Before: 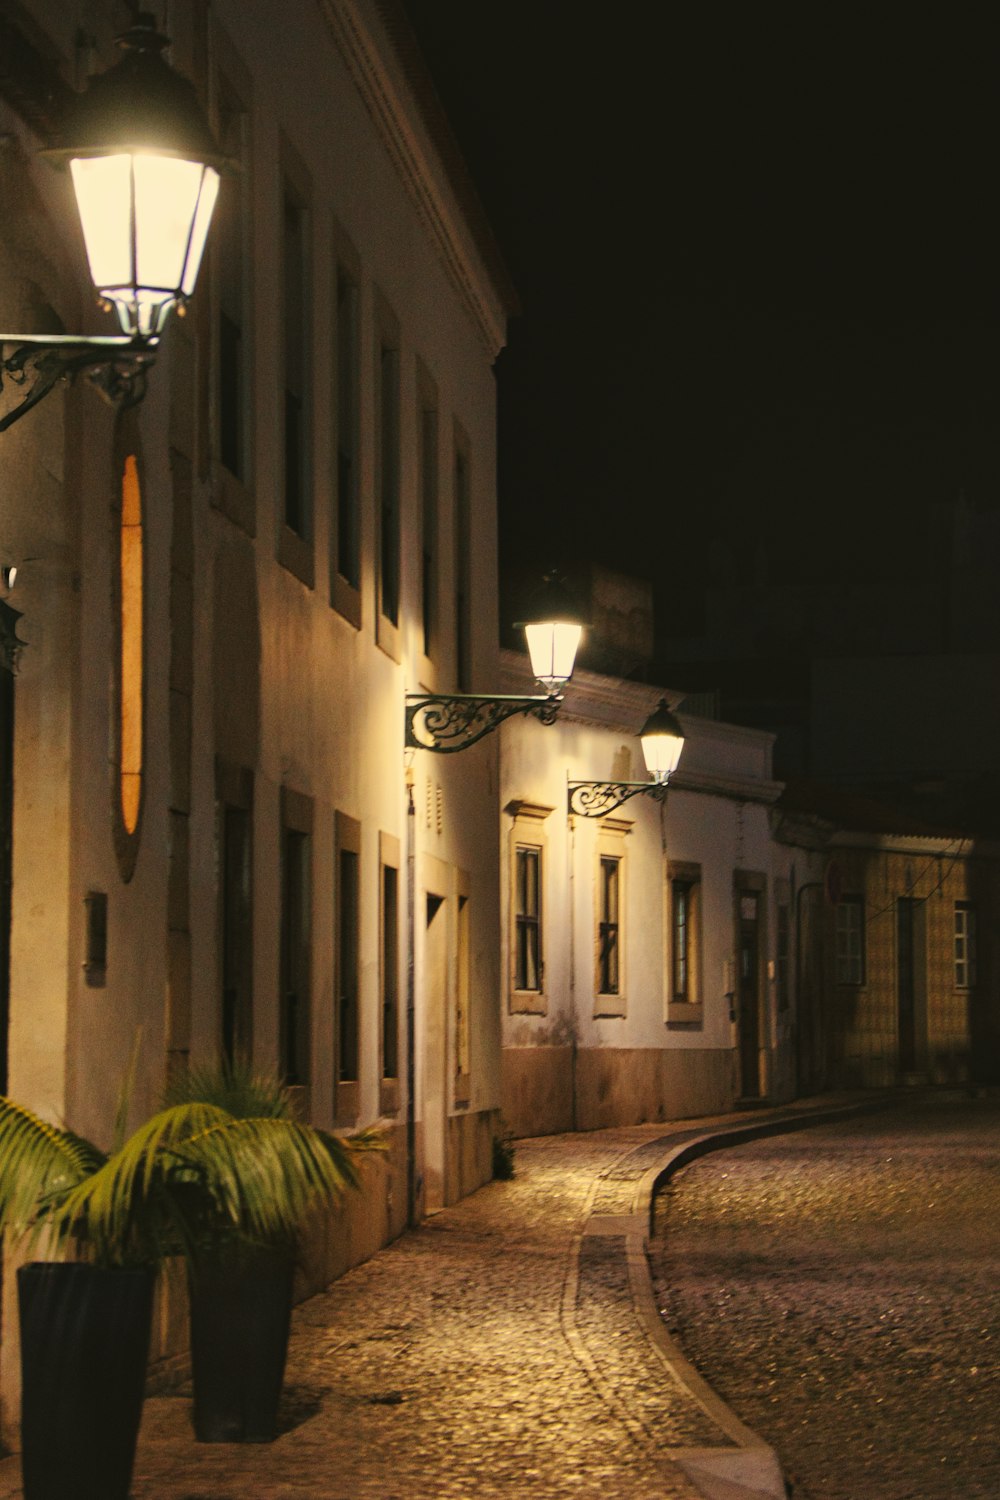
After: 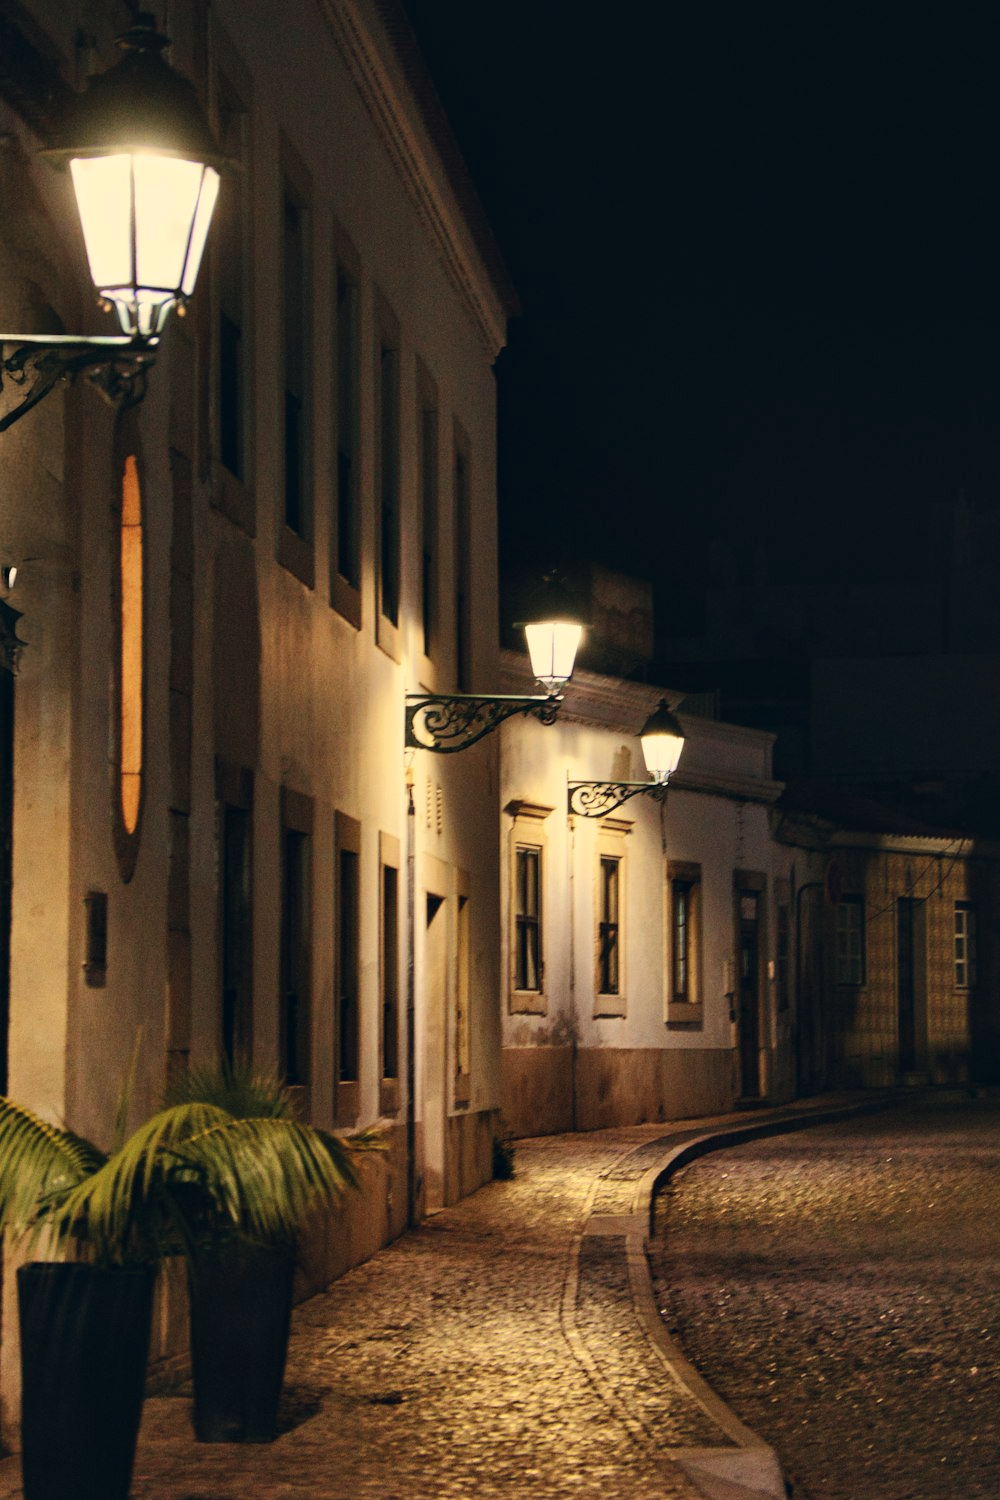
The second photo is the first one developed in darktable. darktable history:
color balance rgb: shadows lift › chroma 3.88%, shadows lift › hue 88.52°, power › hue 214.65°, global offset › chroma 0.1%, global offset › hue 252.4°, contrast 4.45%
contrast brightness saturation: contrast 0.14
shadows and highlights: shadows 32, highlights -32, soften with gaussian
exposure: black level correction 0.002, exposure -0.1 EV, compensate highlight preservation false
